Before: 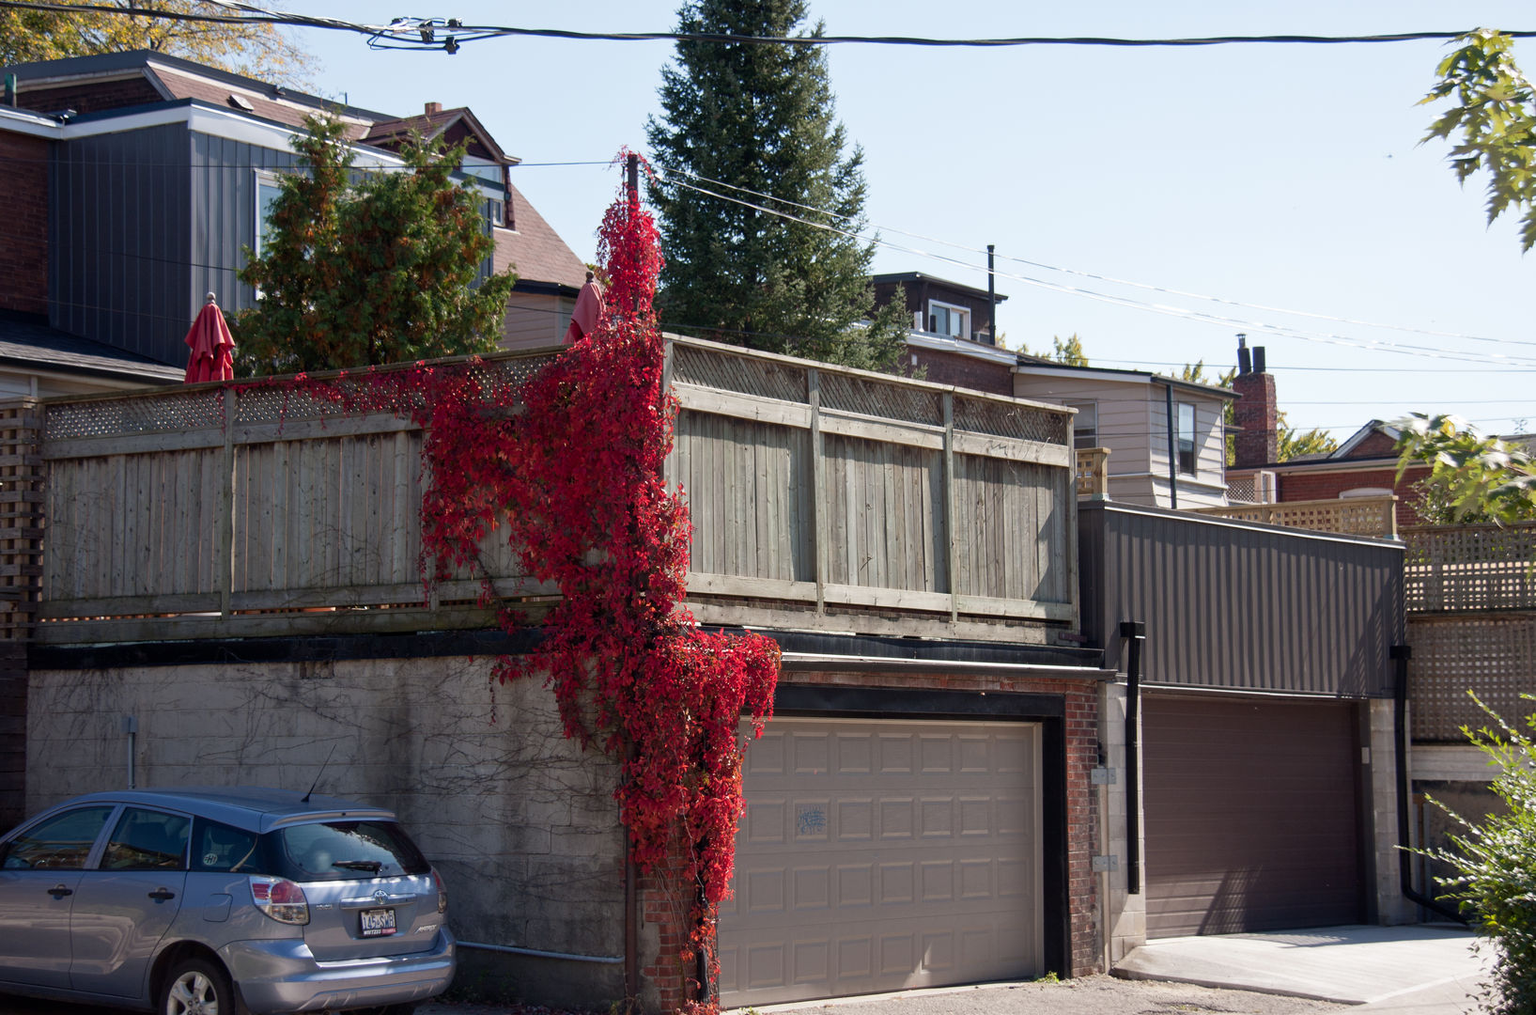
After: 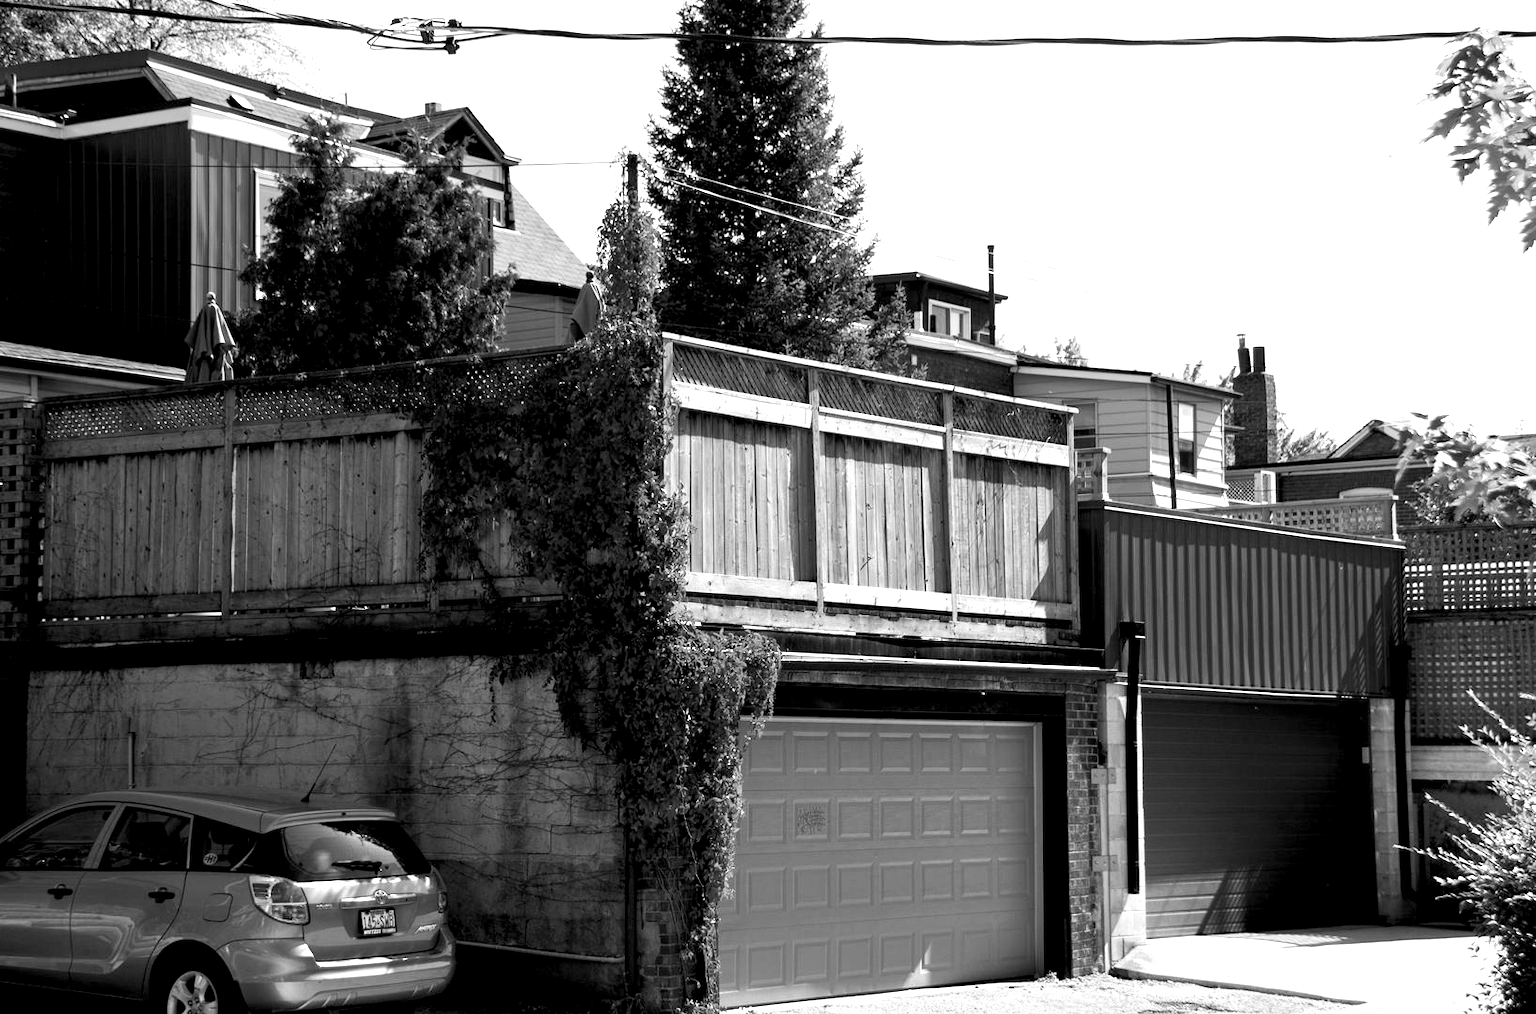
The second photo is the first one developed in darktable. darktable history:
tone equalizer: -8 EV -0.75 EV, -7 EV -0.7 EV, -6 EV -0.6 EV, -5 EV -0.4 EV, -3 EV 0.4 EV, -2 EV 0.6 EV, -1 EV 0.7 EV, +0 EV 0.75 EV, edges refinement/feathering 500, mask exposure compensation -1.57 EV, preserve details no
monochrome: on, module defaults
rgb levels: levels [[0.01, 0.419, 0.839], [0, 0.5, 1], [0, 0.5, 1]]
